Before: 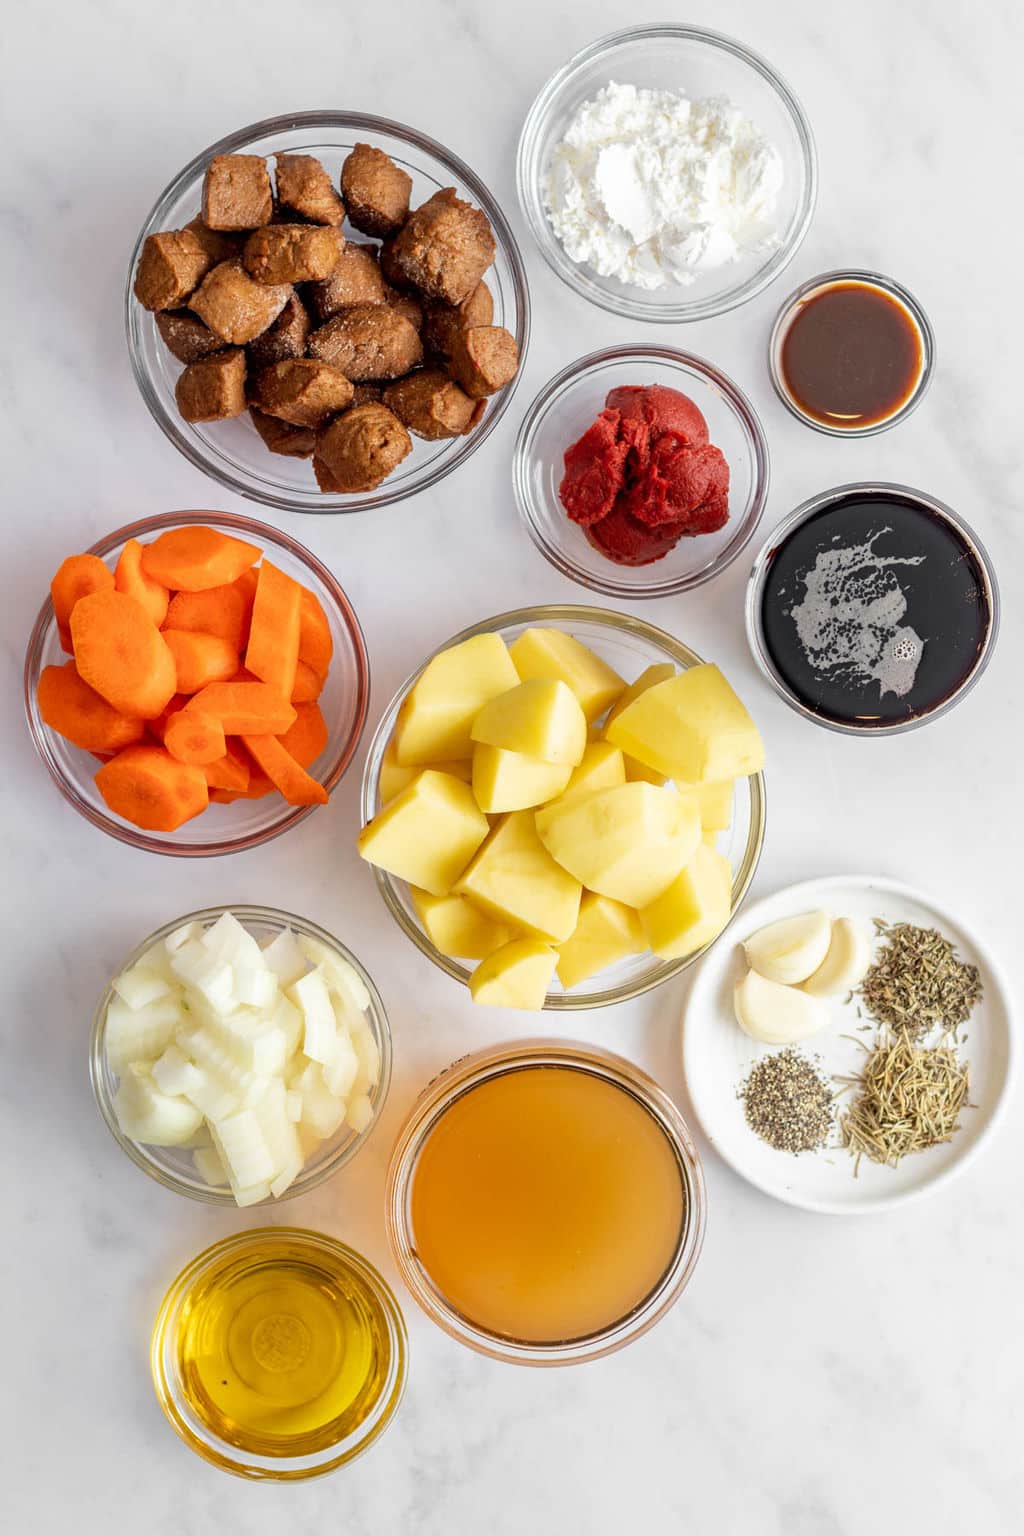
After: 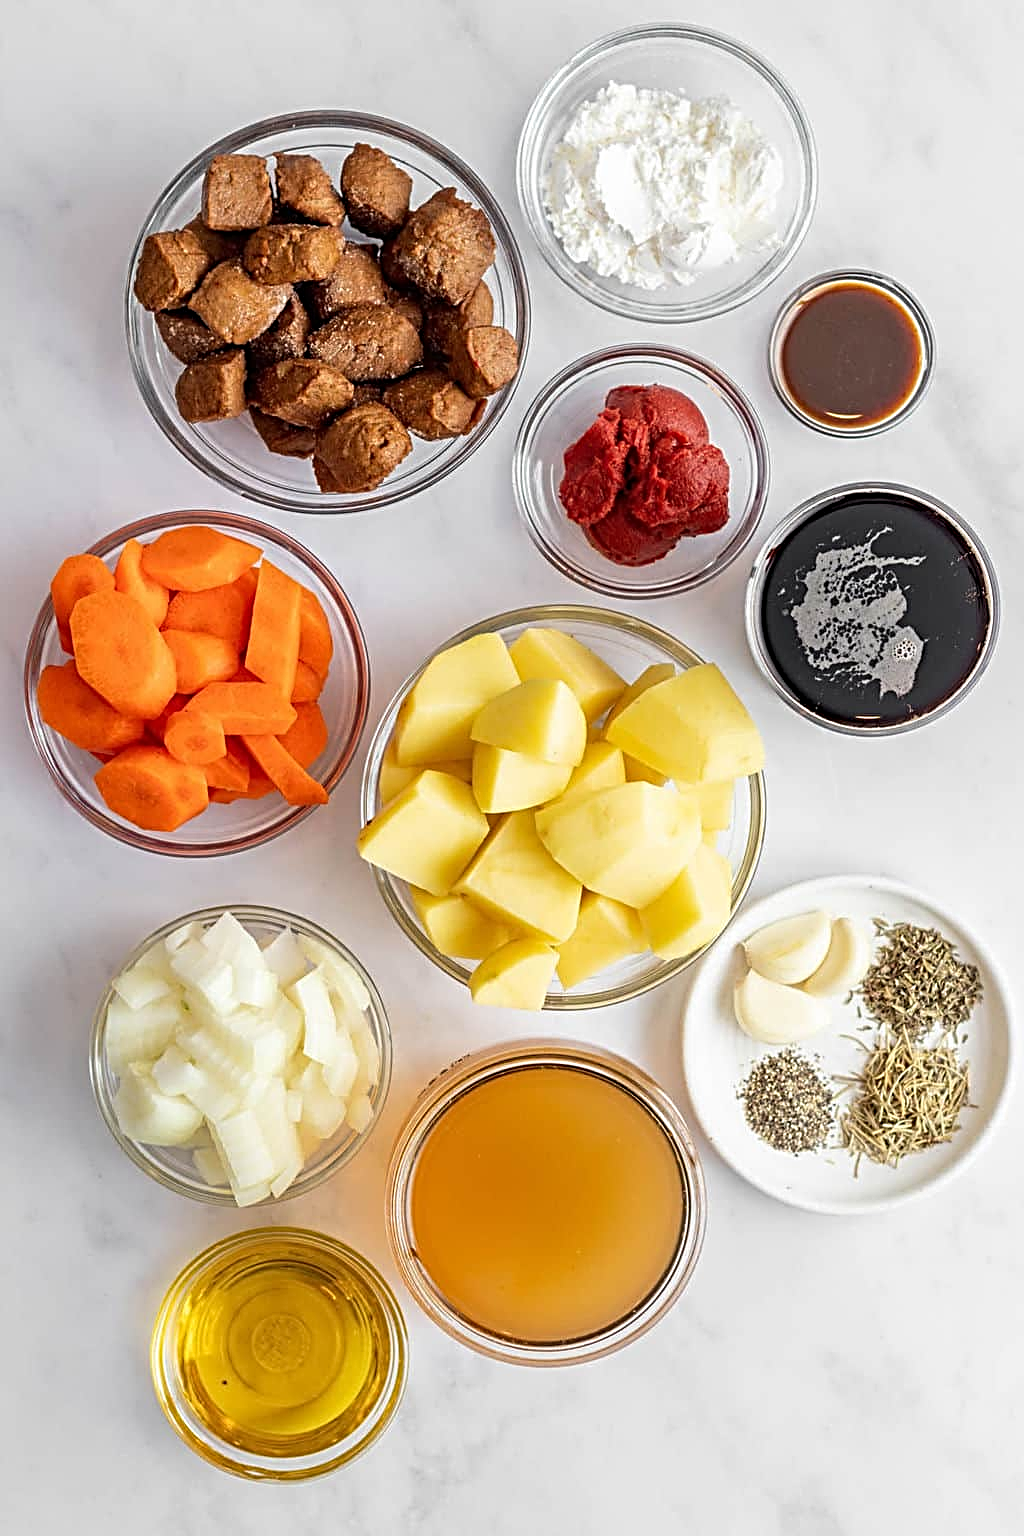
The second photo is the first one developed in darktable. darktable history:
sharpen: radius 3.049, amount 0.767
